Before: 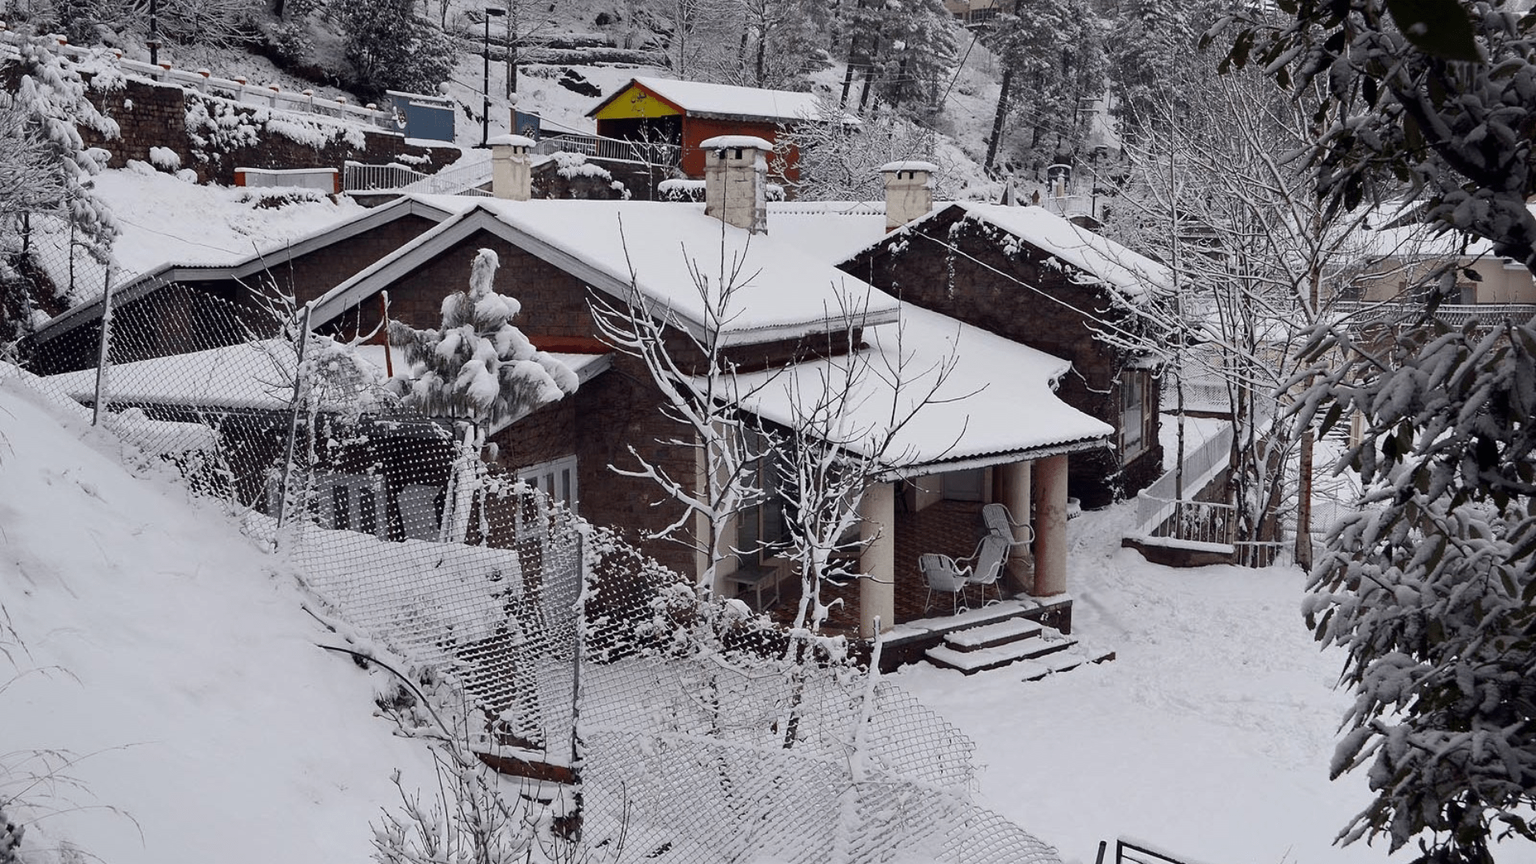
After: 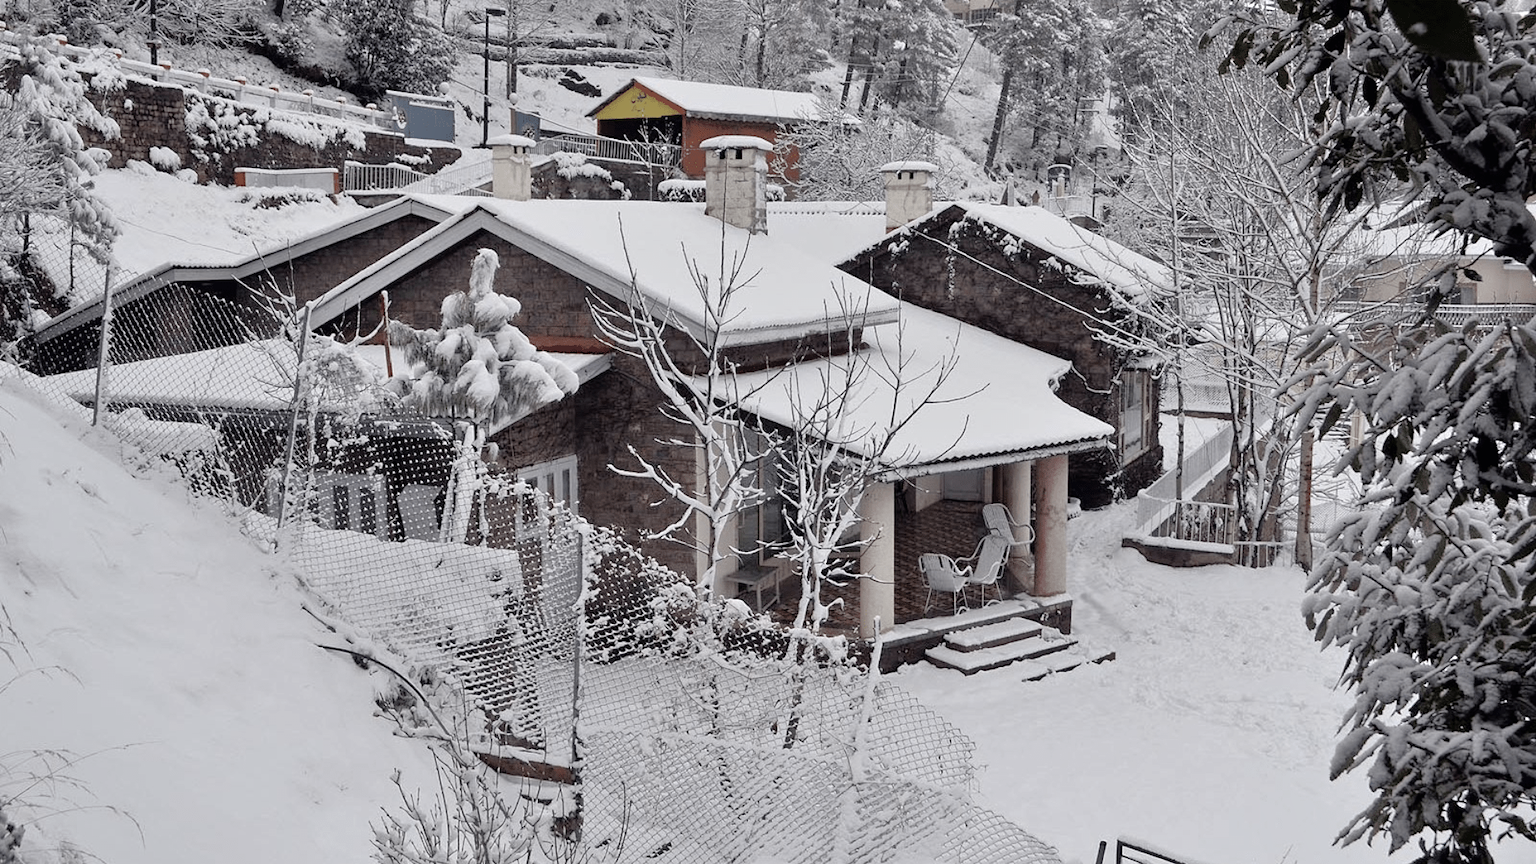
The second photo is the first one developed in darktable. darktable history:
tone equalizer: -7 EV 0.15 EV, -6 EV 0.6 EV, -5 EV 1.15 EV, -4 EV 1.33 EV, -3 EV 1.15 EV, -2 EV 0.6 EV, -1 EV 0.15 EV, mask exposure compensation -0.5 EV
color correction: saturation 0.57
